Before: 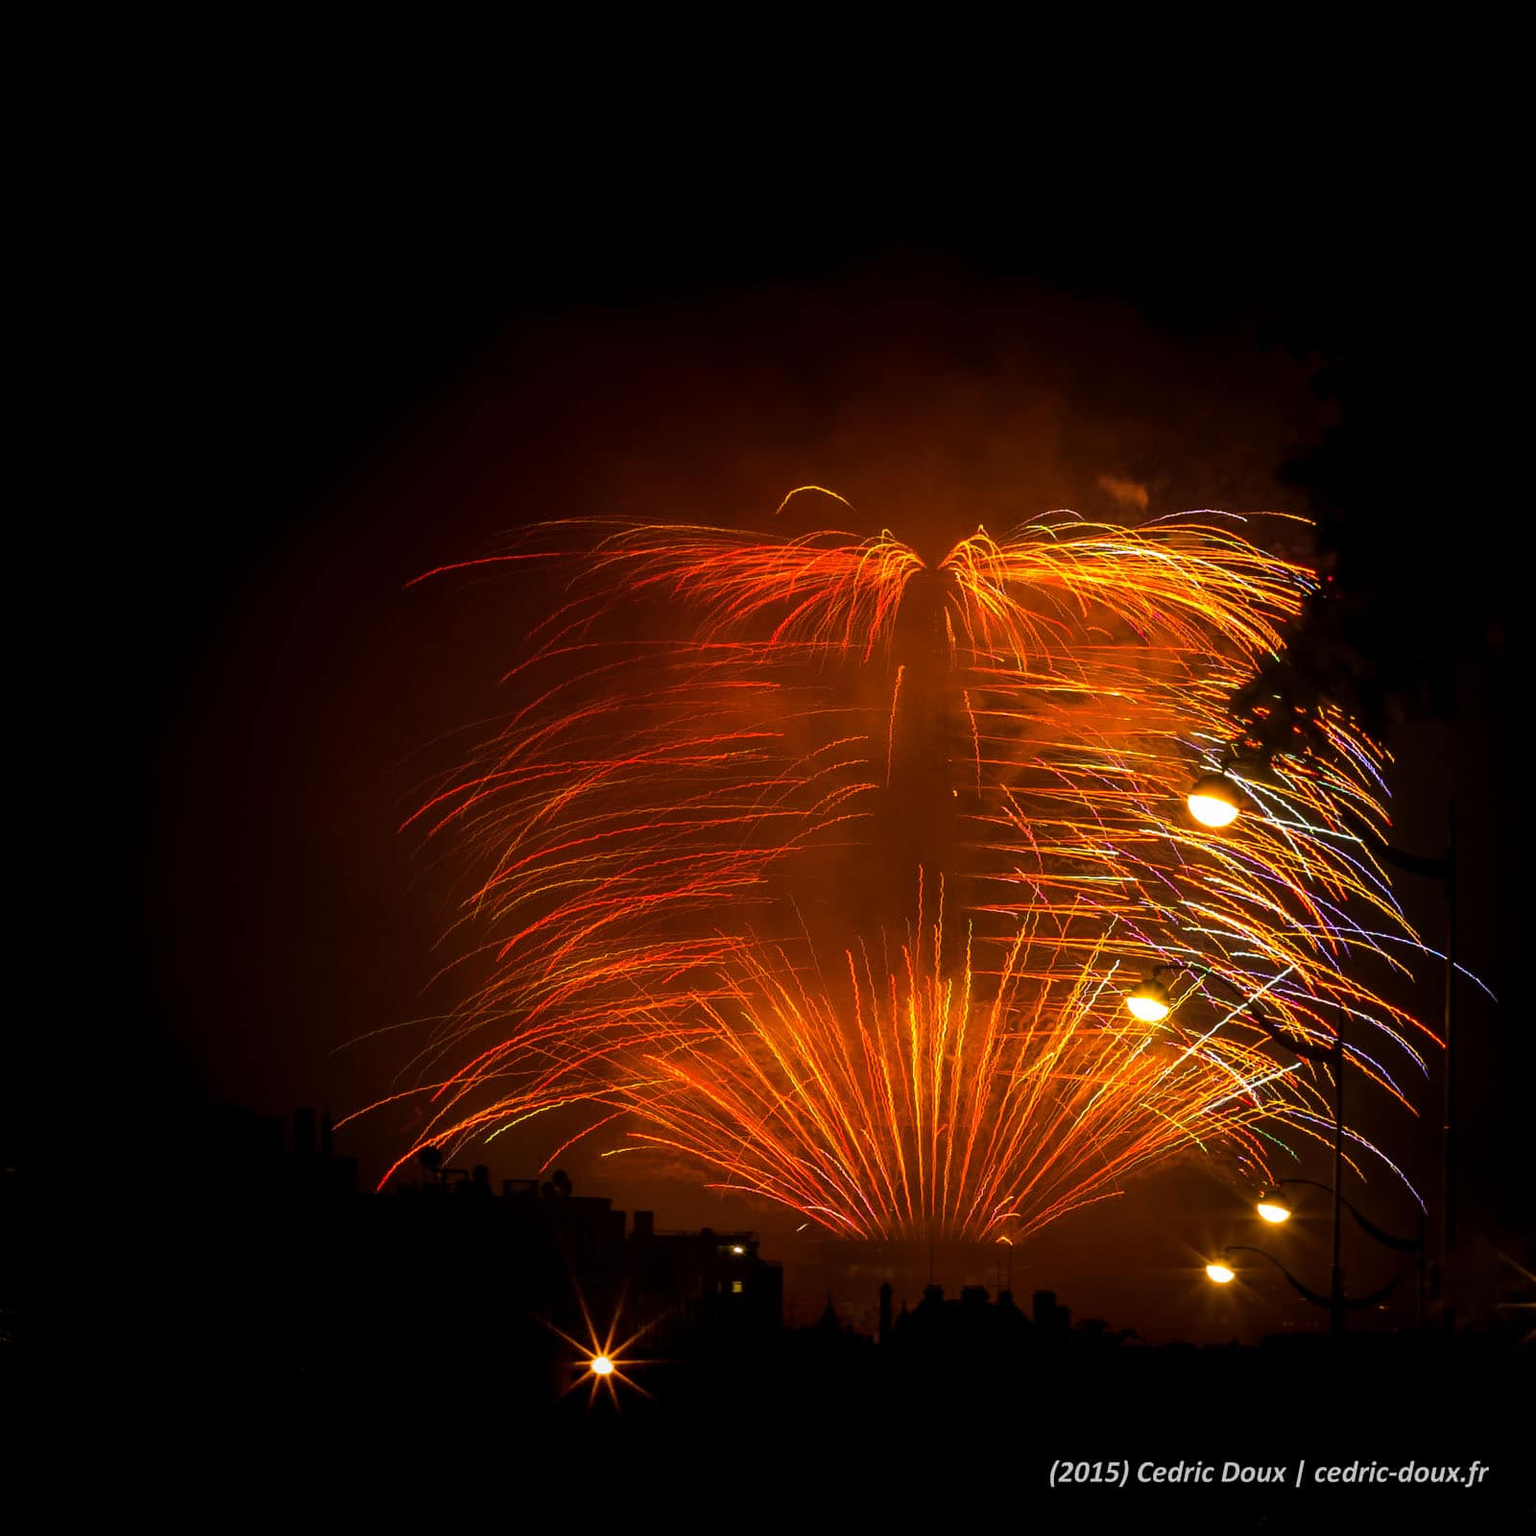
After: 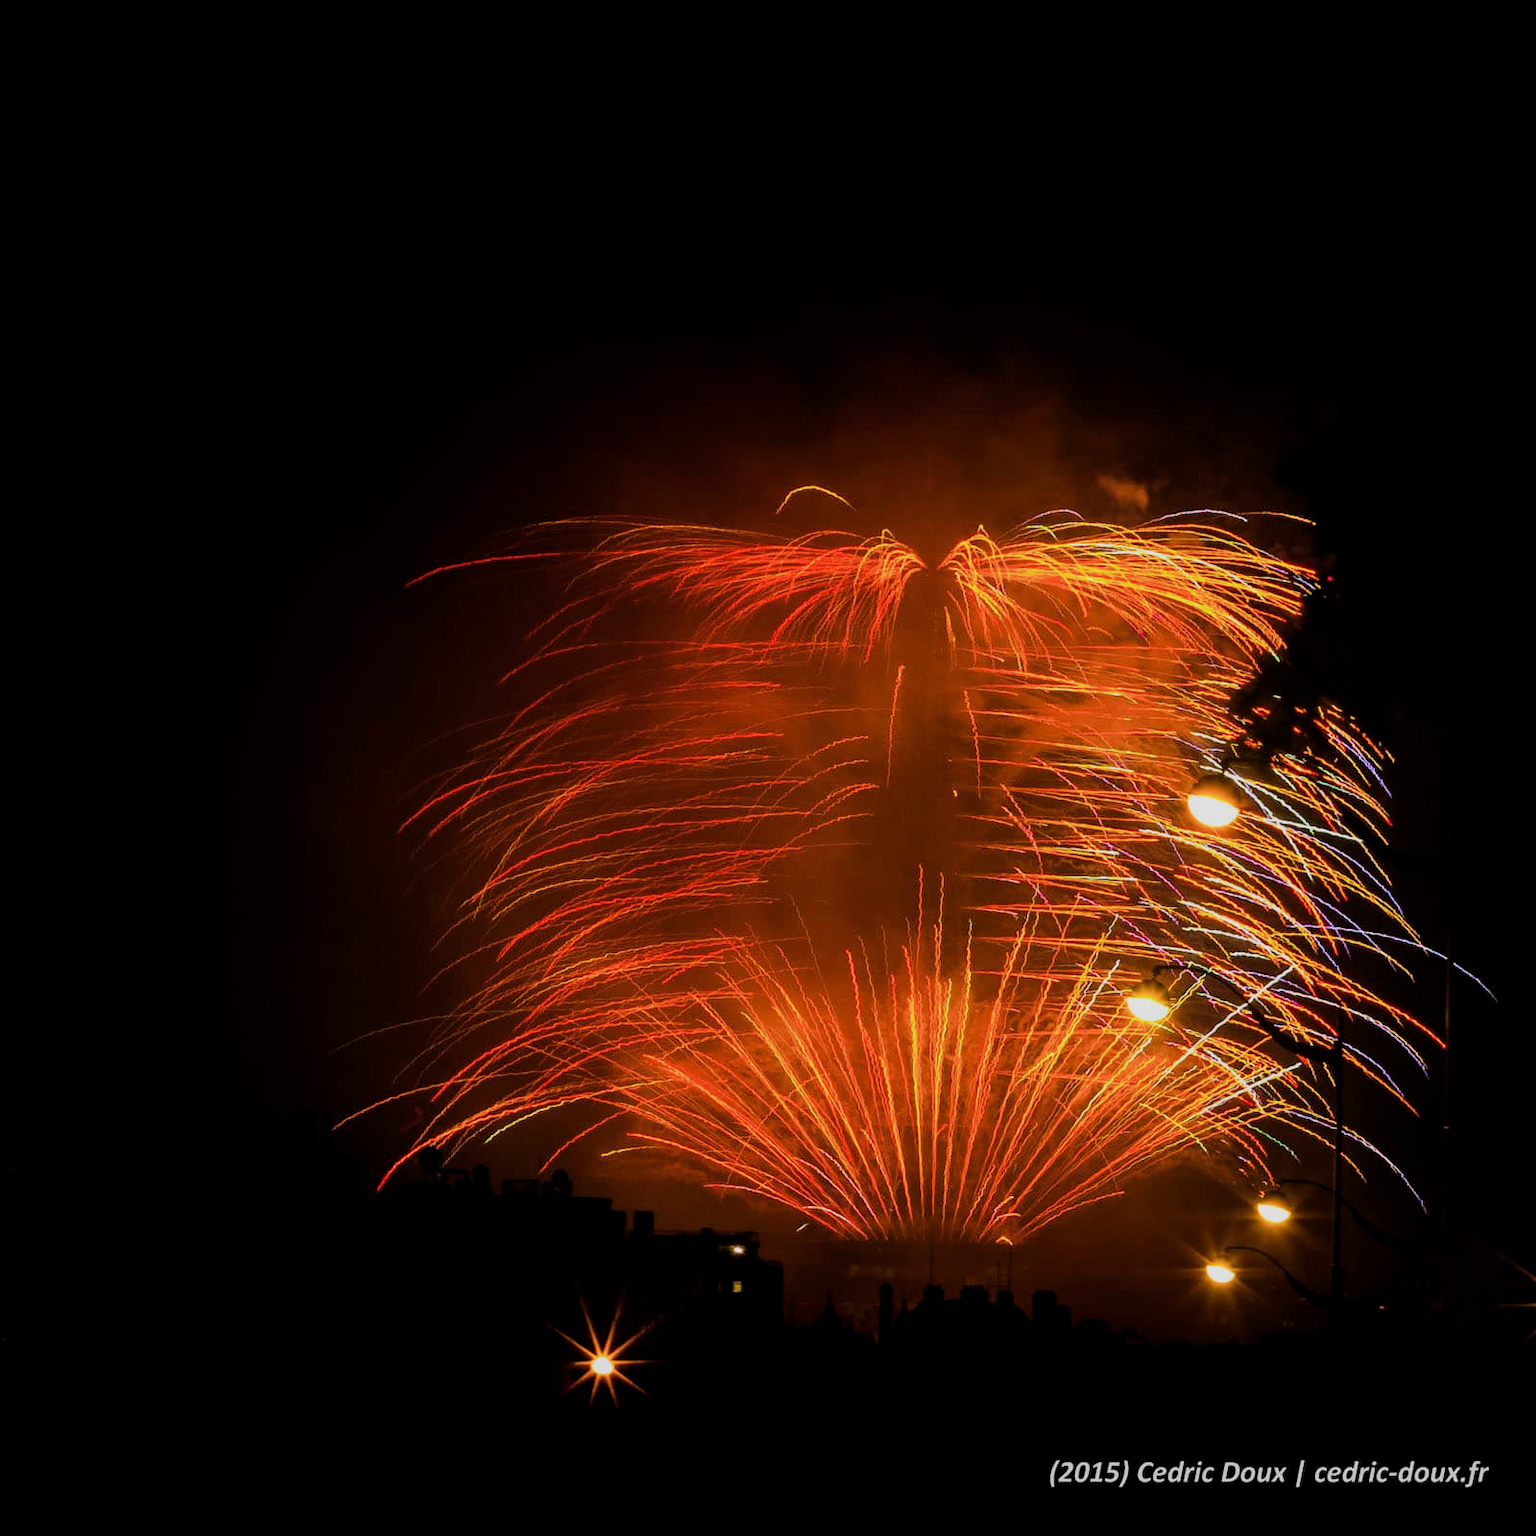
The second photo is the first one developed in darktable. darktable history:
filmic rgb: black relative exposure -7.65 EV, white relative exposure 4.56 EV, hardness 3.61, contrast 1.05
exposure: black level correction 0, exposure 0.3 EV, compensate highlight preservation false
